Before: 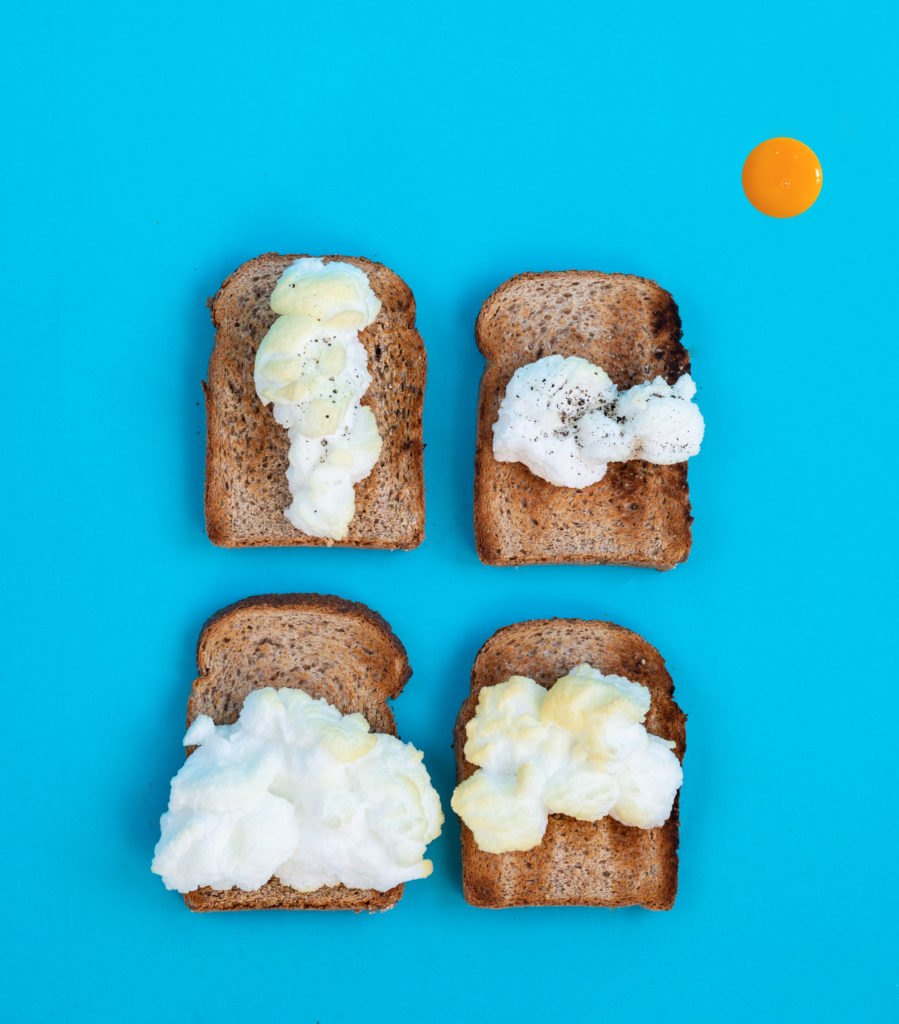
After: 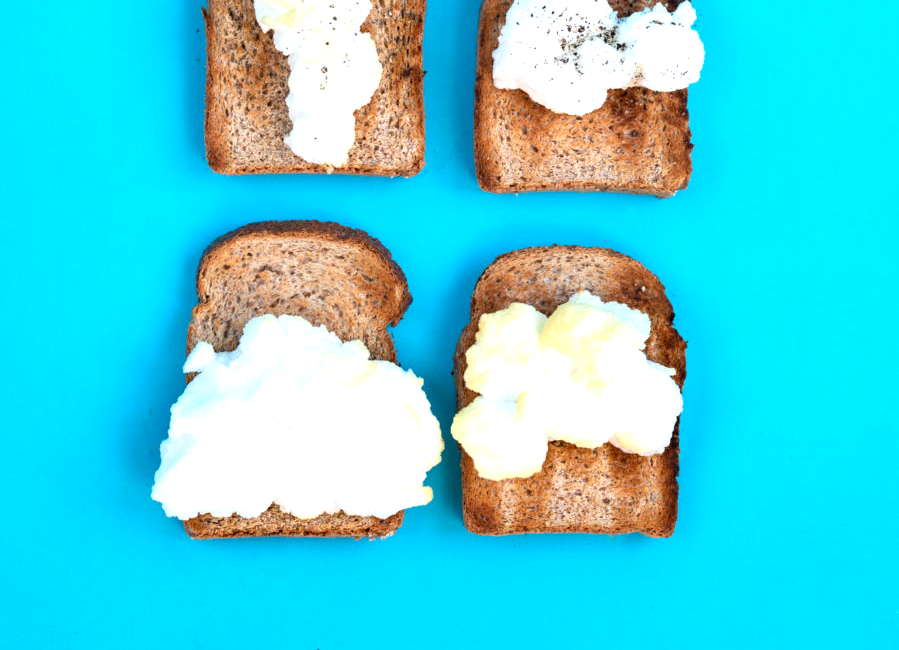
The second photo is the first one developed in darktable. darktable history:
exposure: black level correction 0.001, exposure 0.675 EV, compensate highlight preservation false
crop and rotate: top 36.435%
